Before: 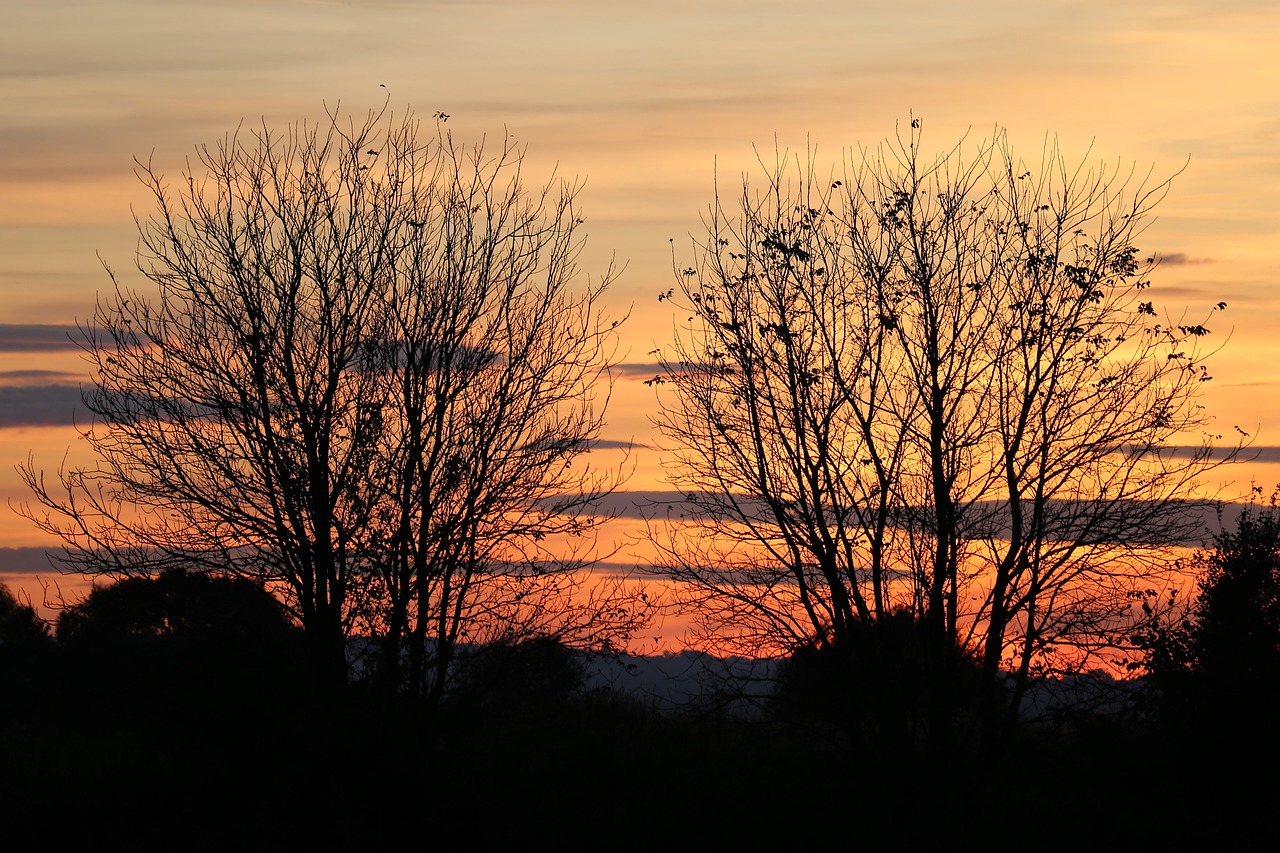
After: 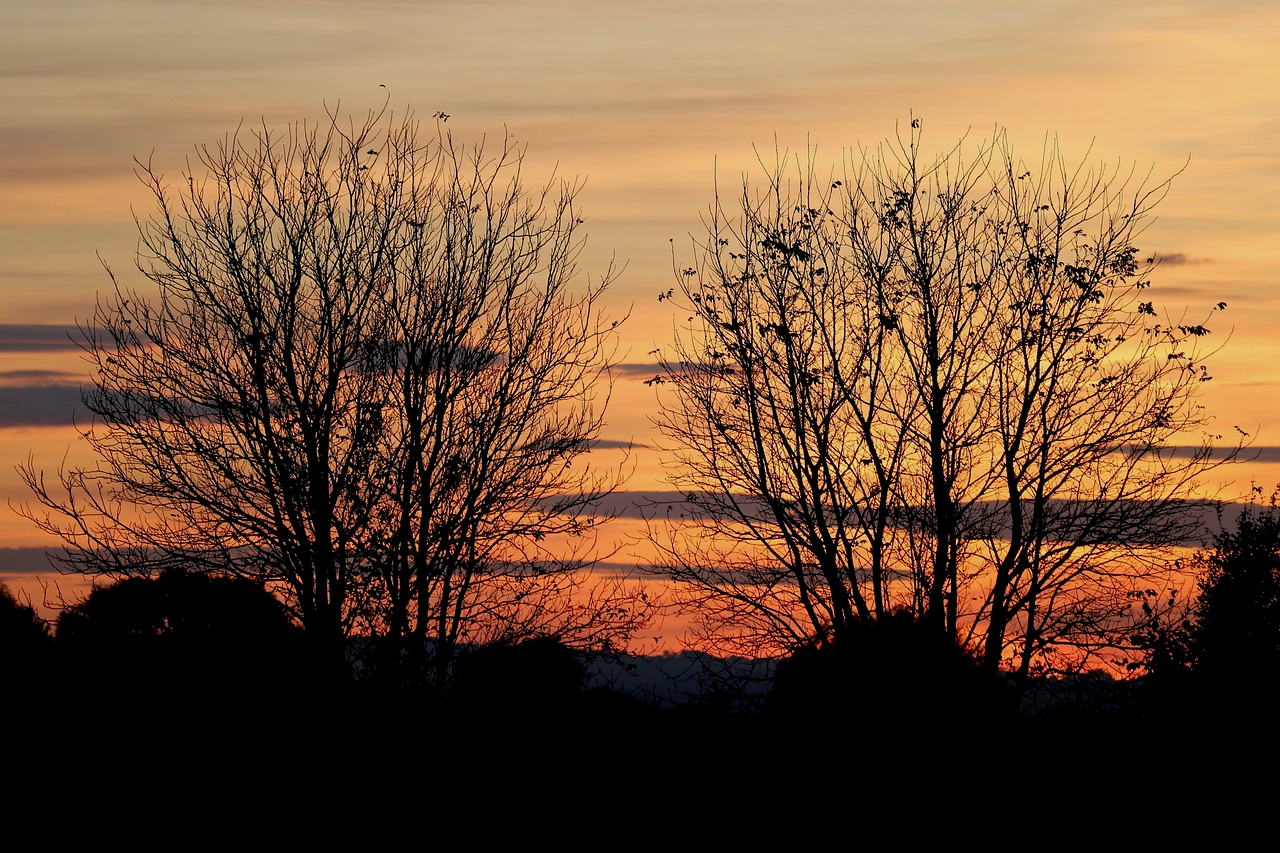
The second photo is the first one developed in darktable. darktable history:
exposure: black level correction 0.006, exposure -0.226 EV, compensate highlight preservation false
